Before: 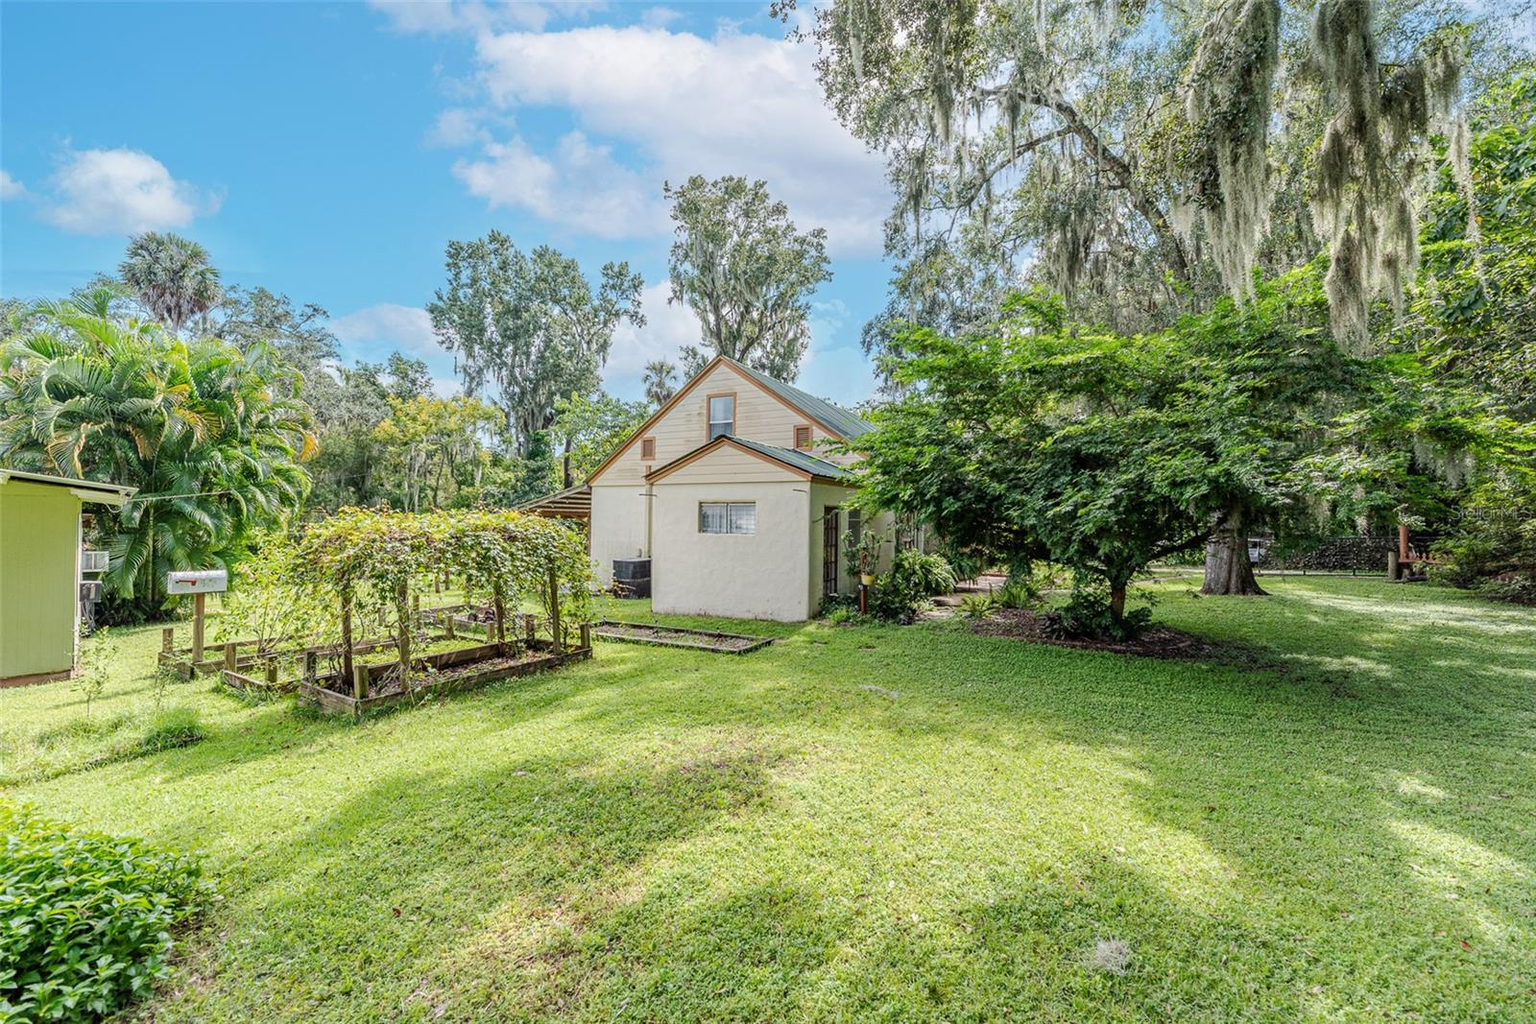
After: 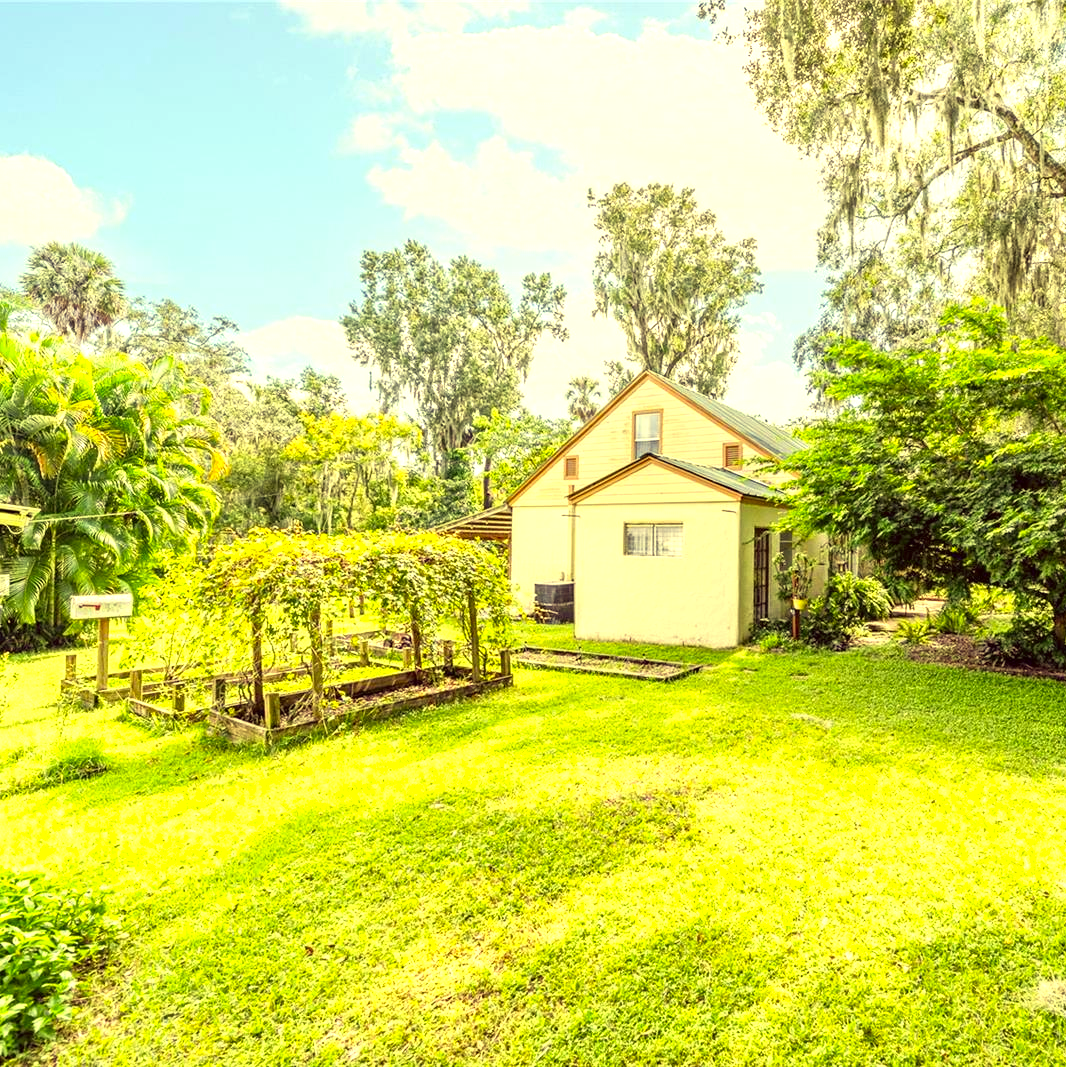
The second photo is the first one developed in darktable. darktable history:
crop and rotate: left 6.617%, right 26.717%
color correction: highlights a* -0.482, highlights b* 40, shadows a* 9.8, shadows b* -0.161
exposure: black level correction 0.001, exposure 1.129 EV, compensate exposure bias true, compensate highlight preservation false
